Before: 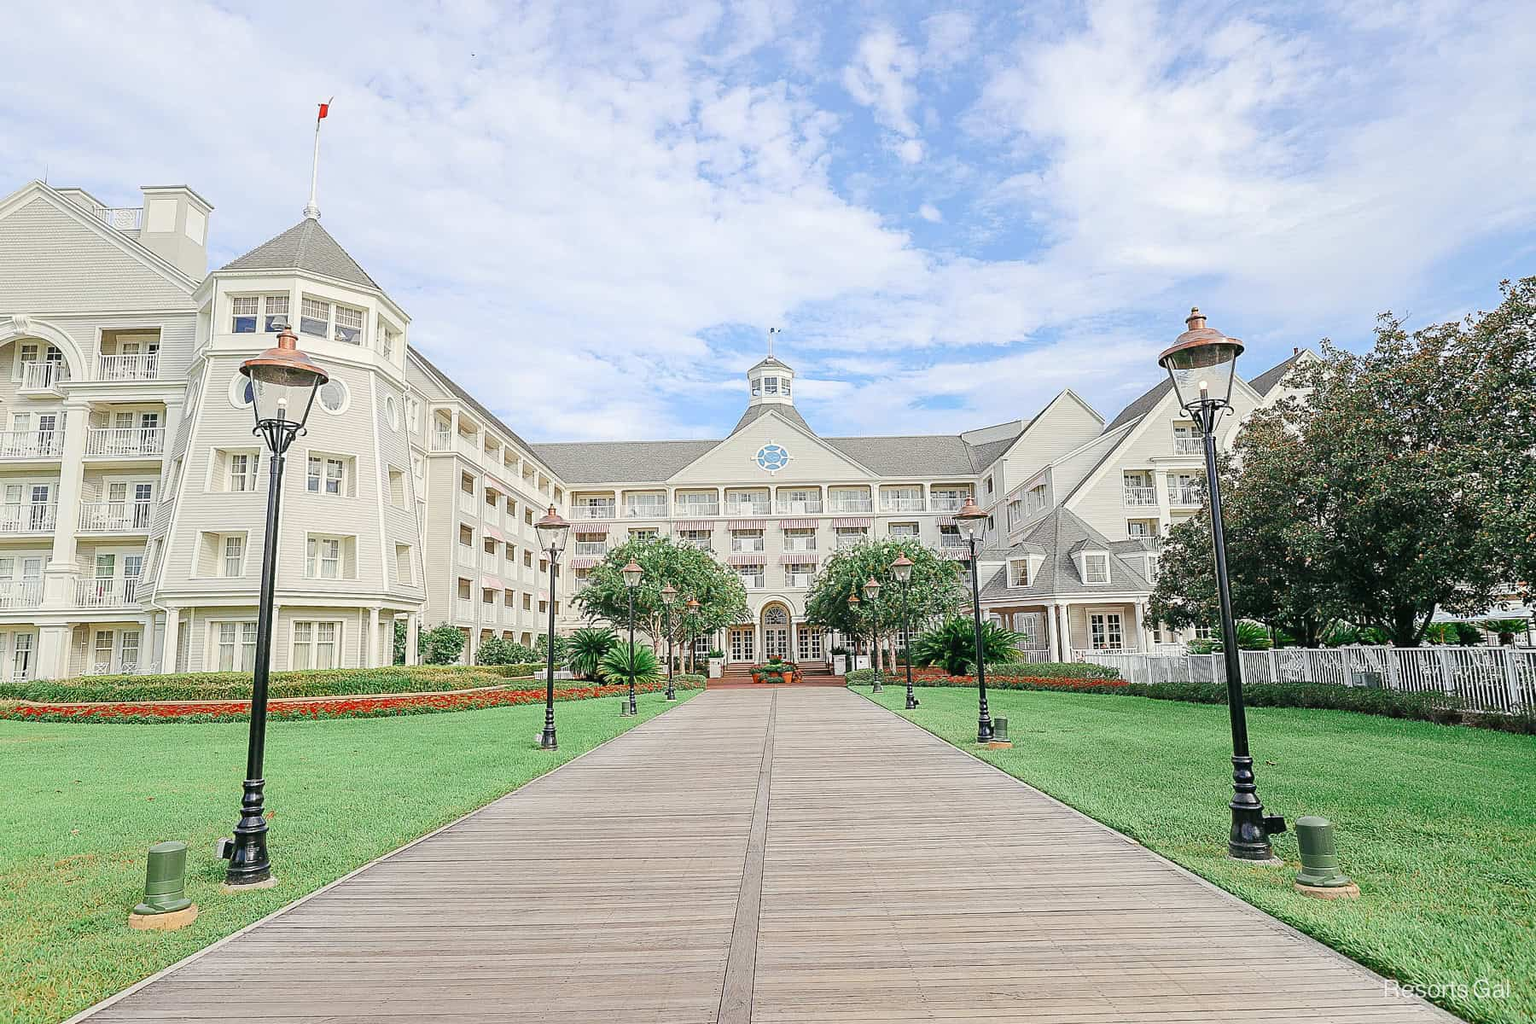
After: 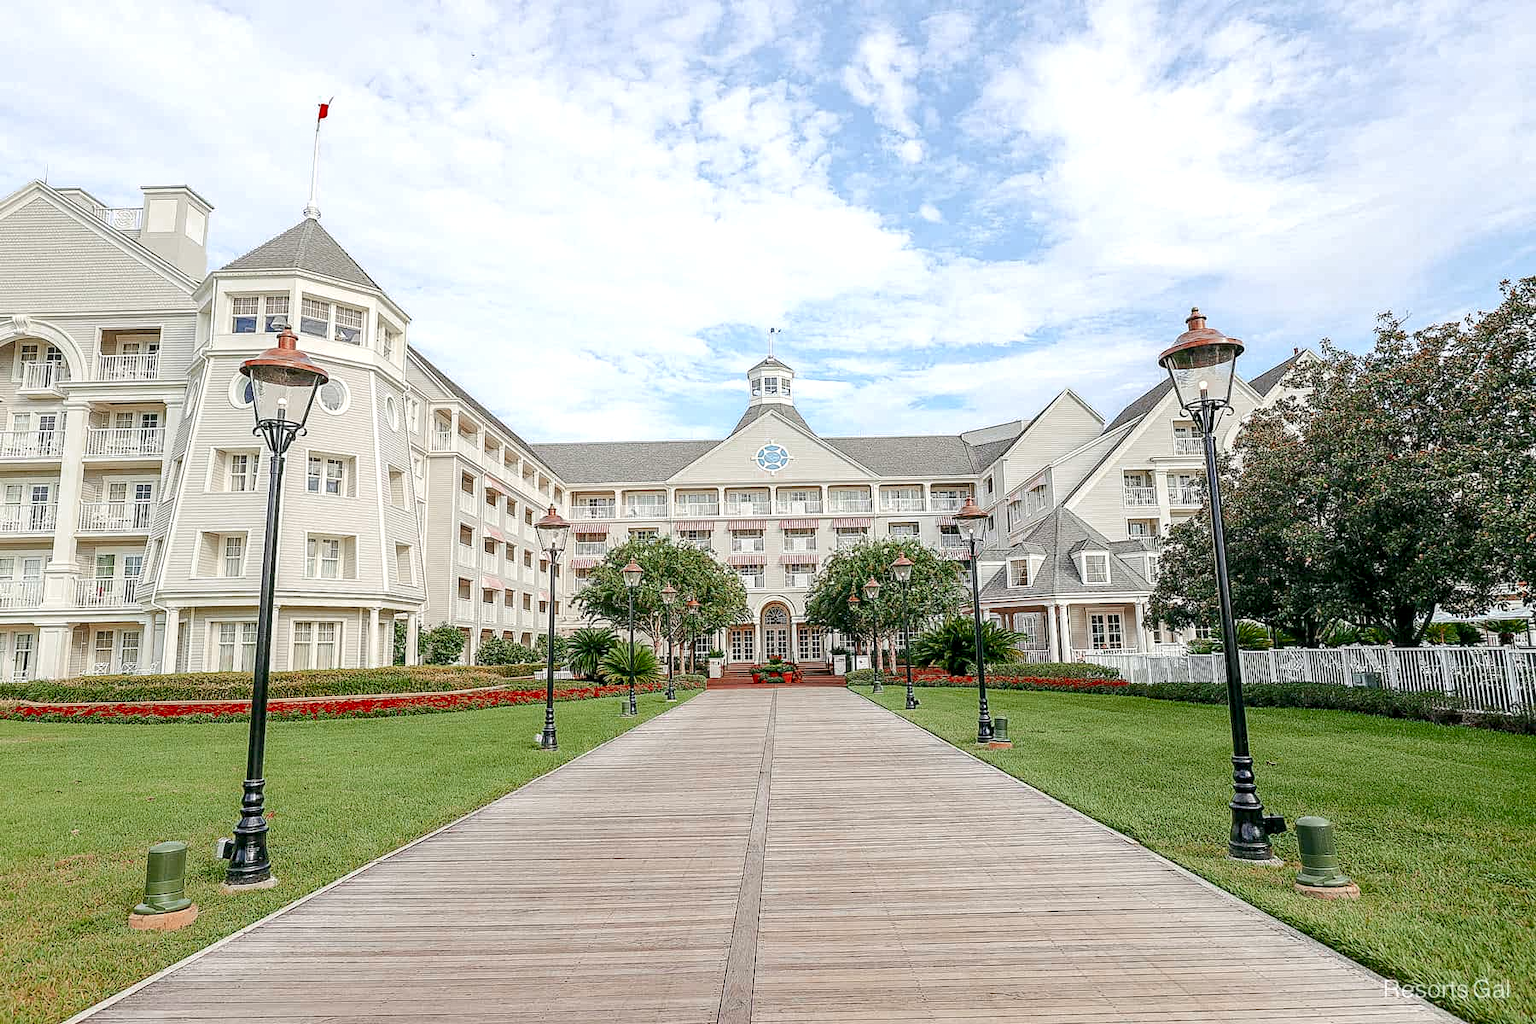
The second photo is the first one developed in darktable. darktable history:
contrast brightness saturation: contrast 0.037, saturation 0.07
exposure: black level correction 0.002, exposure 0.146 EV, compensate exposure bias true, compensate highlight preservation false
local contrast: highlights 62%, detail 143%, midtone range 0.434
color zones: curves: ch0 [(0, 0.299) (0.25, 0.383) (0.456, 0.352) (0.736, 0.571)]; ch1 [(0, 0.63) (0.151, 0.568) (0.254, 0.416) (0.47, 0.558) (0.732, 0.37) (0.909, 0.492)]; ch2 [(0.004, 0.604) (0.158, 0.443) (0.257, 0.403) (0.761, 0.468)]
